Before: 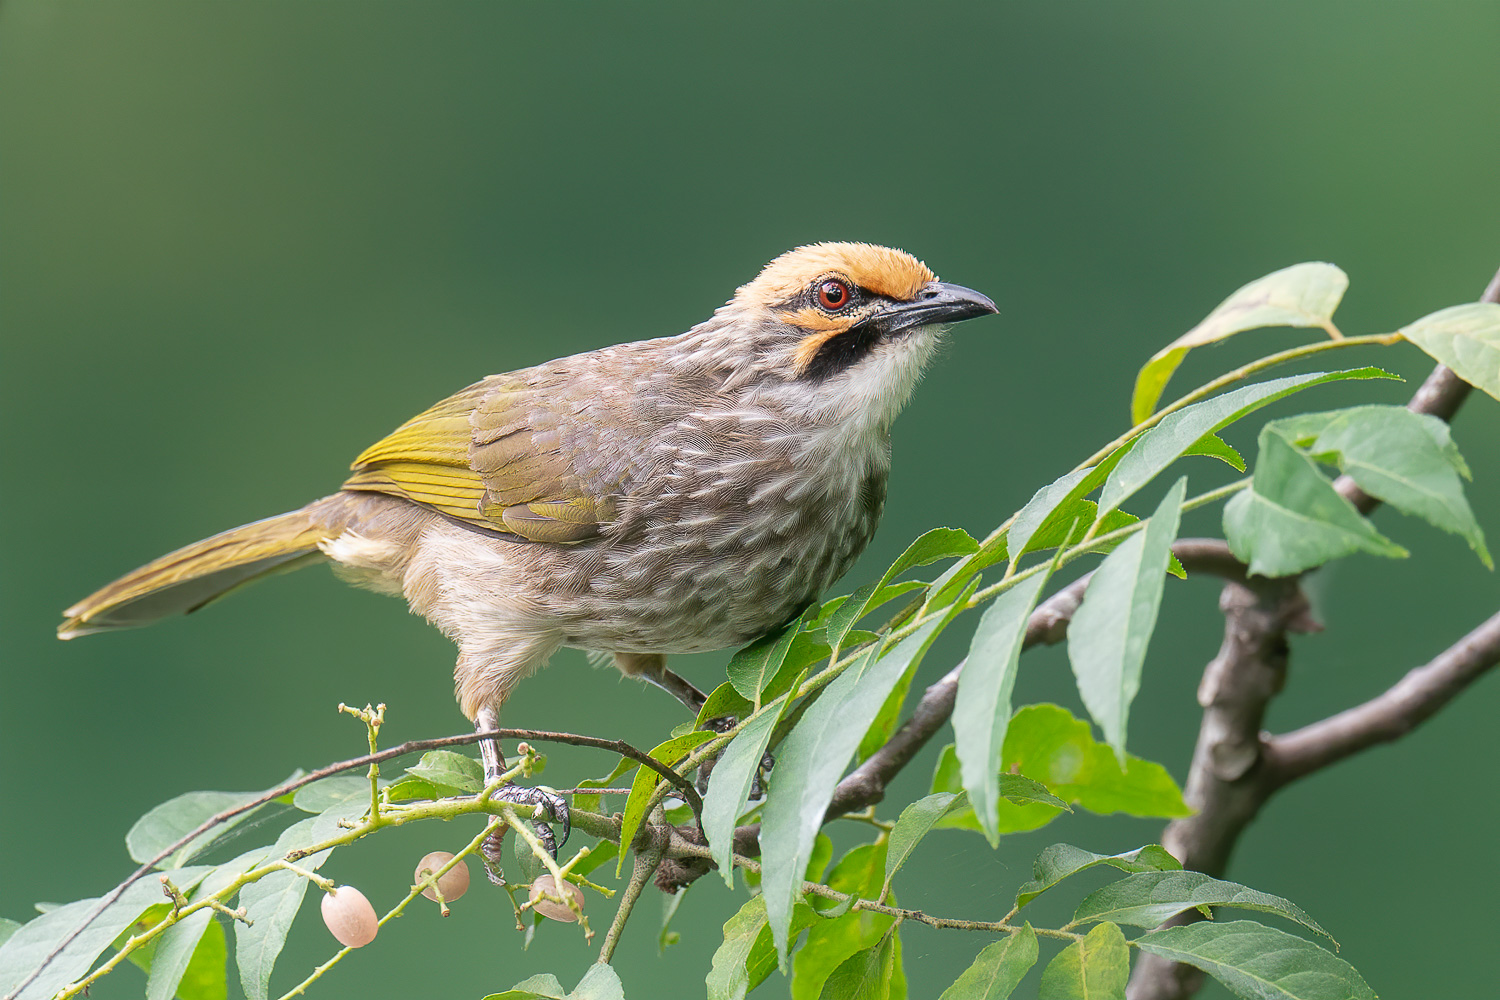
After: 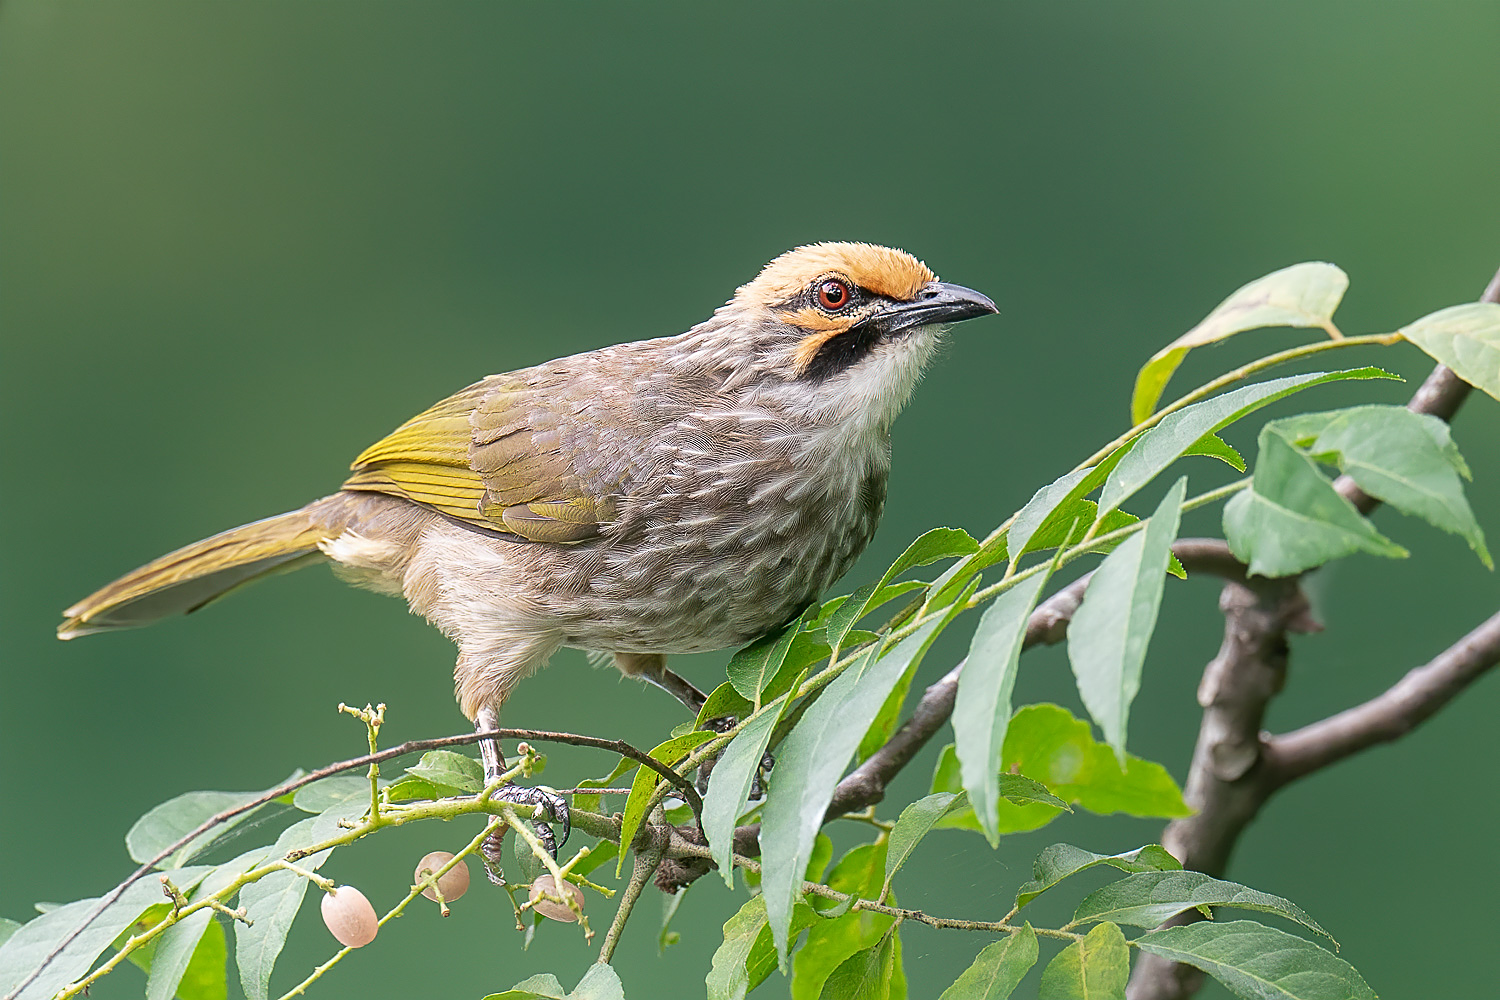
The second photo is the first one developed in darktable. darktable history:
sharpen: on, module defaults
rotate and perspective: crop left 0, crop top 0
